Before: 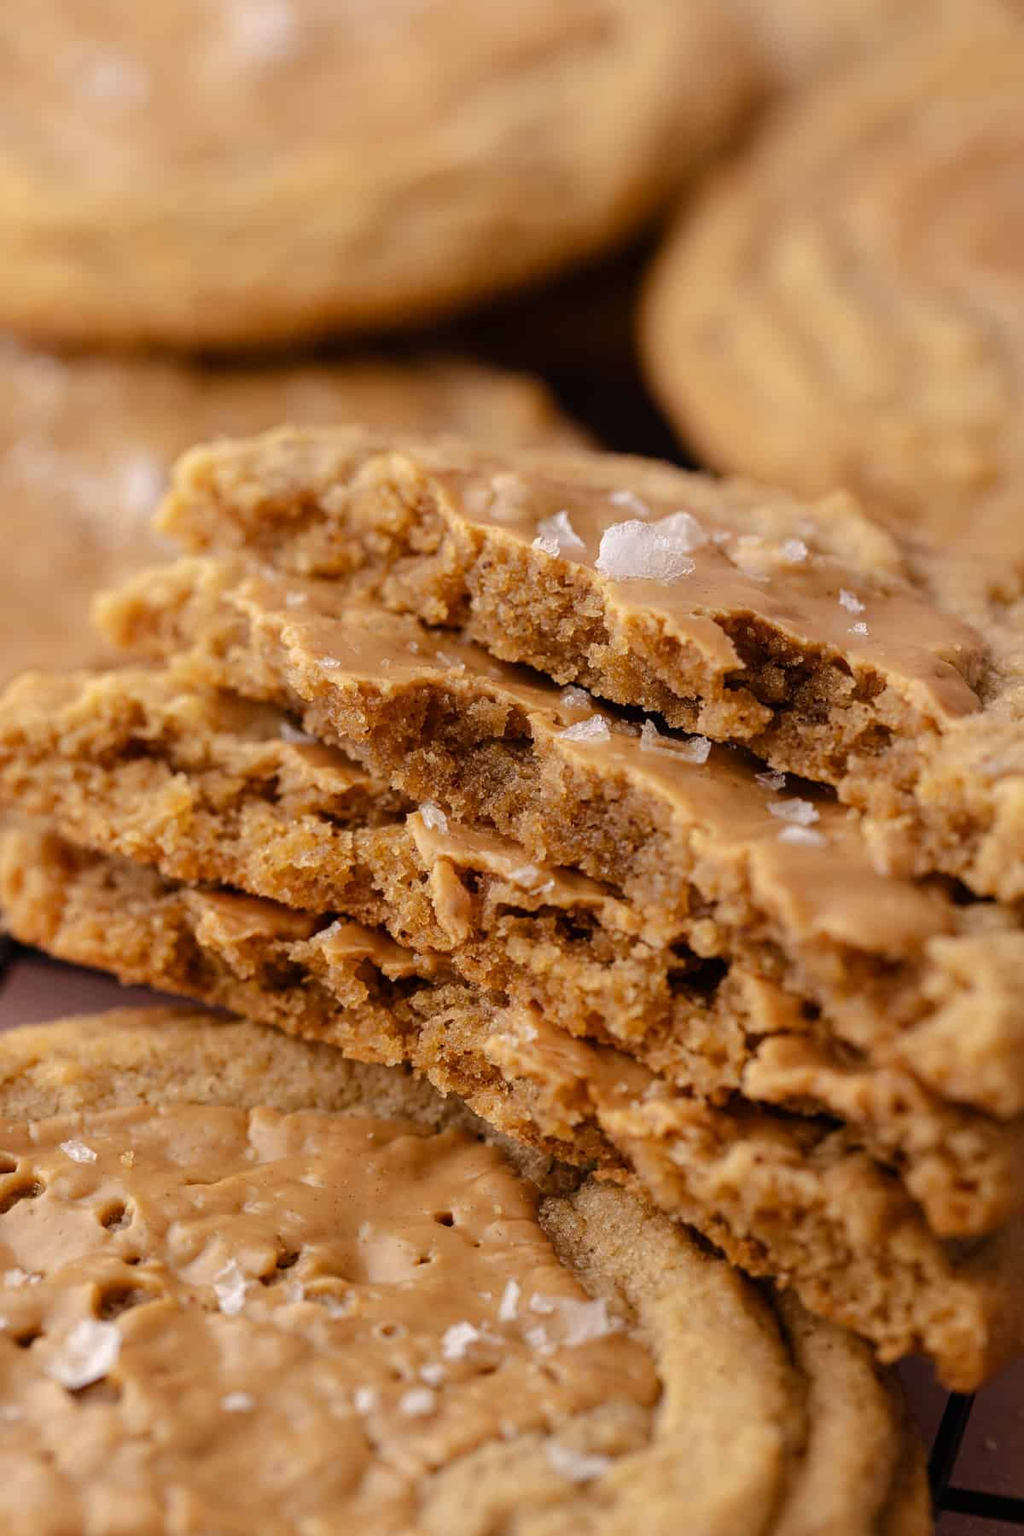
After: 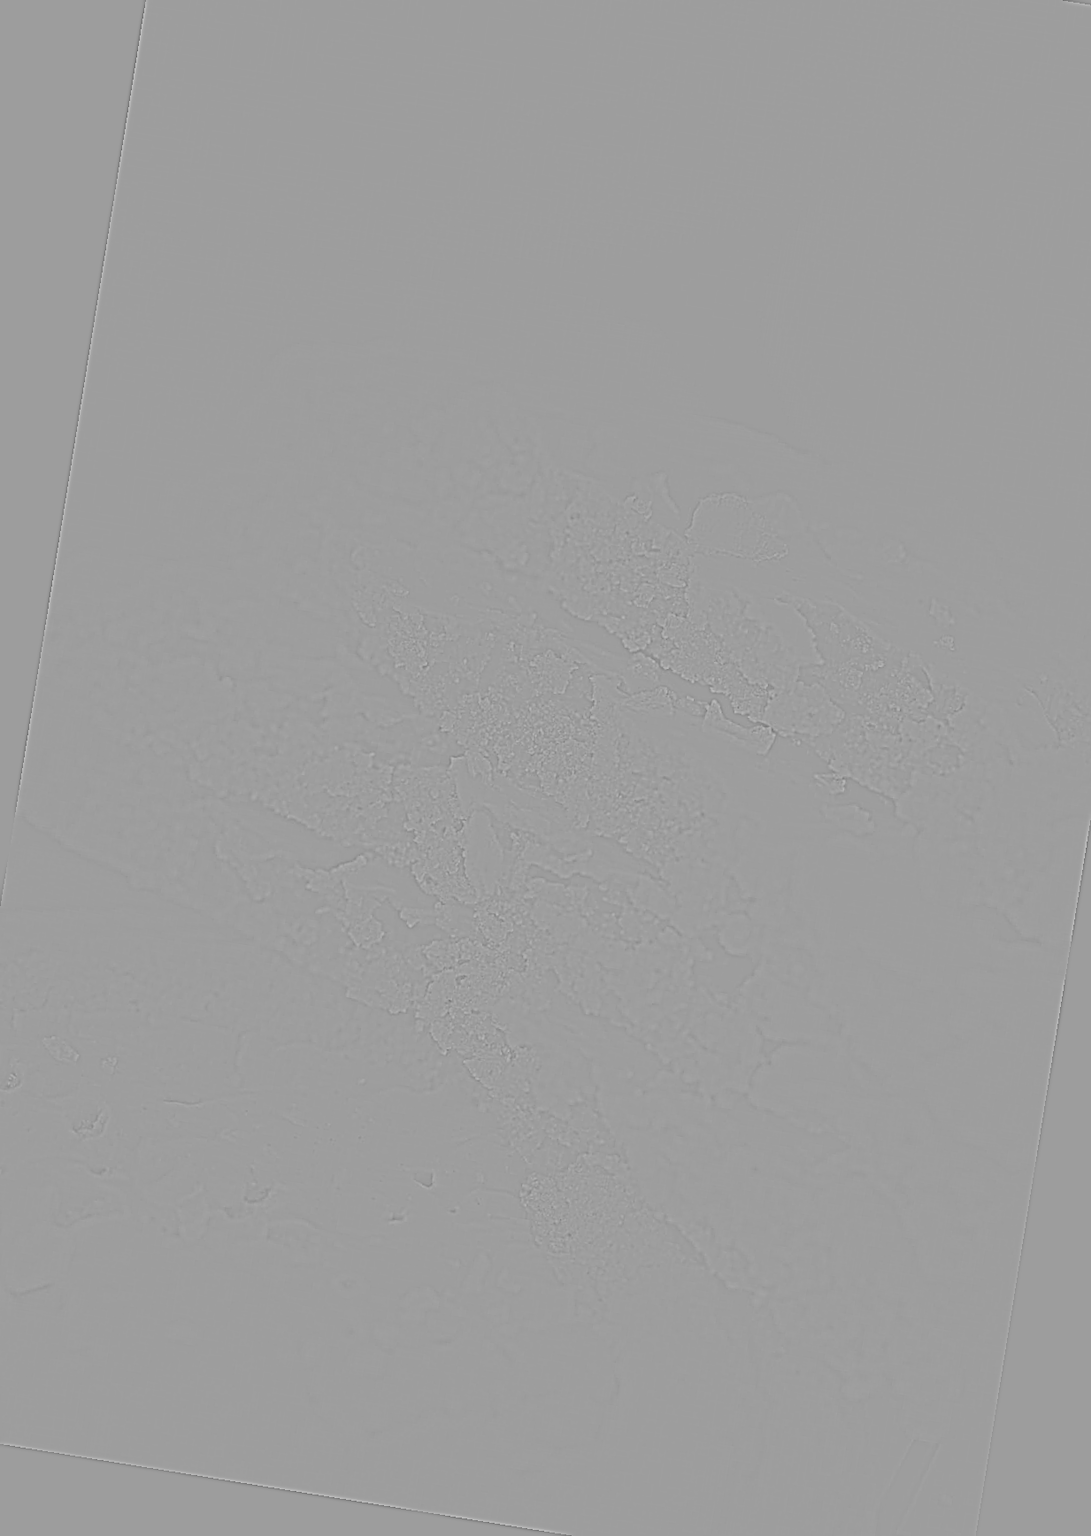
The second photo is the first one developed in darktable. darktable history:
crop: left 6.446%, top 8.188%, right 9.538%, bottom 3.548%
white balance: red 1.004, blue 1.096
exposure: compensate highlight preservation false
sharpen: on, module defaults
contrast brightness saturation: contrast 0.1, brightness 0.3, saturation 0.14
rotate and perspective: rotation 9.12°, automatic cropping off
highpass: sharpness 5.84%, contrast boost 8.44%
